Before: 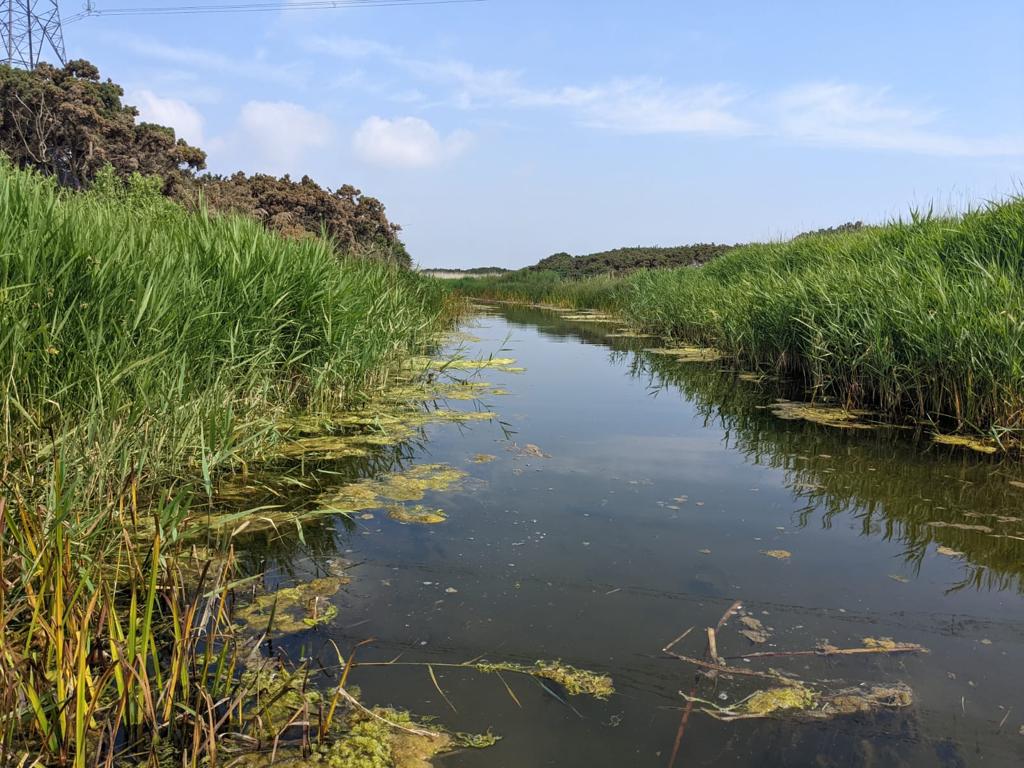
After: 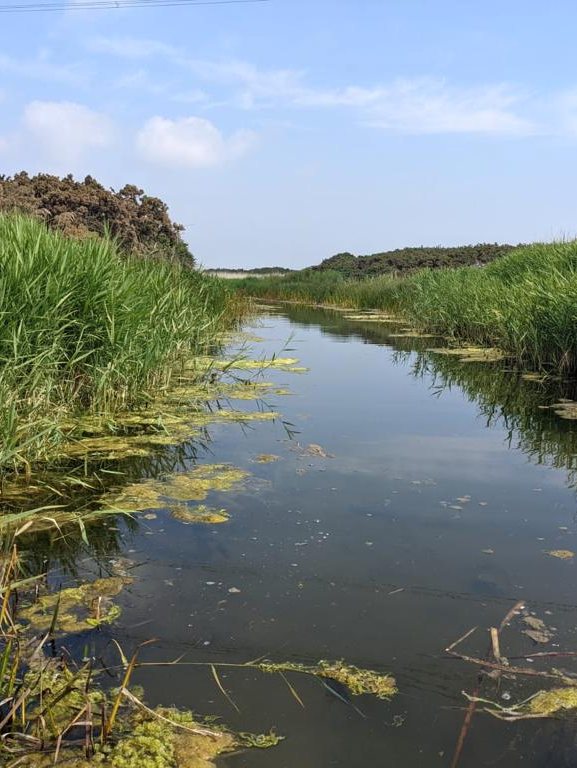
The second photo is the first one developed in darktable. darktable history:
levels: mode automatic, levels [0.514, 0.759, 1]
crop: left 21.28%, right 22.352%
